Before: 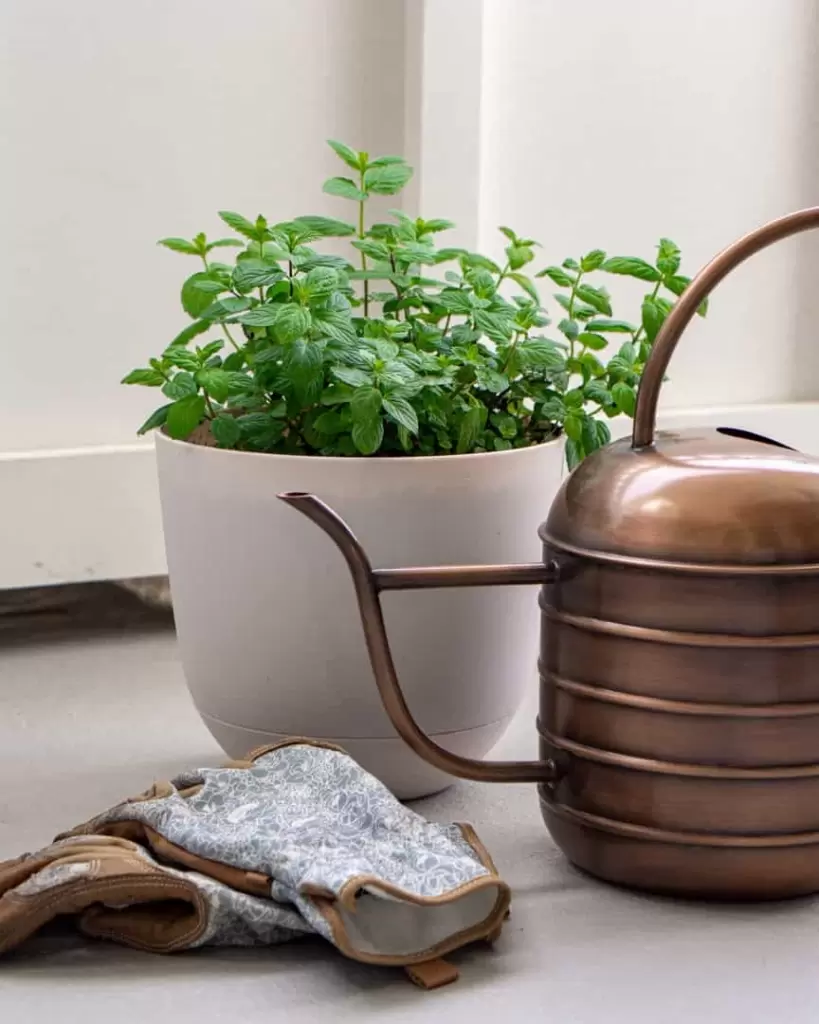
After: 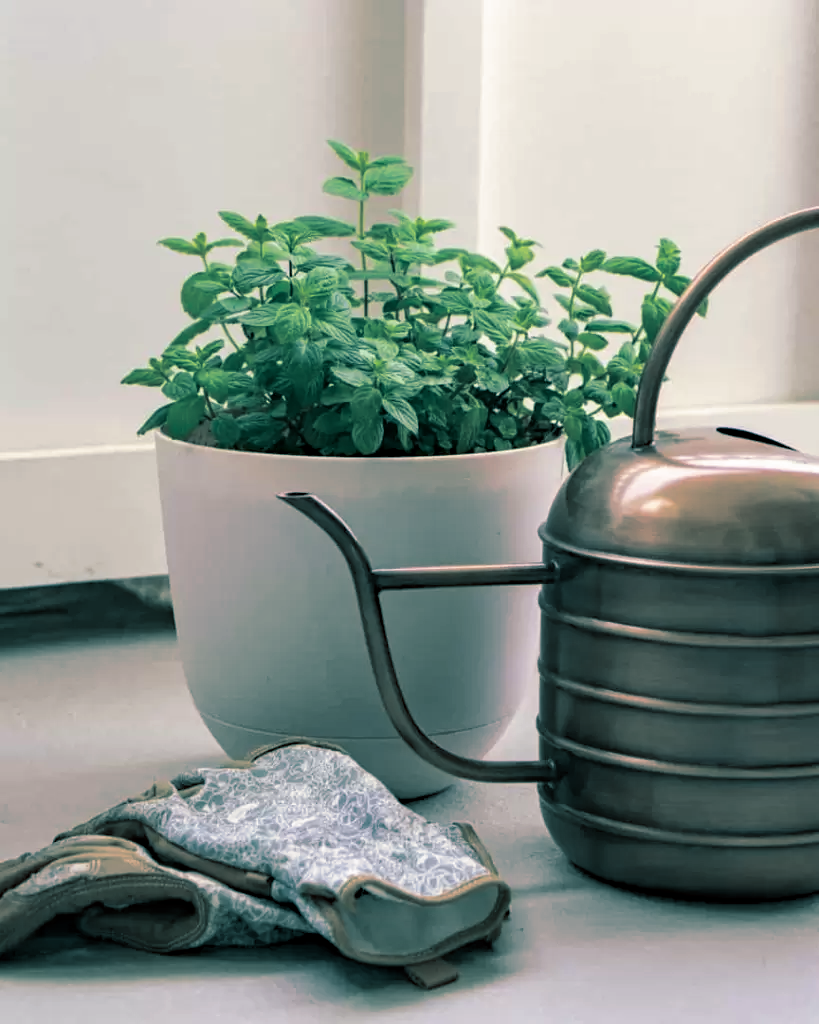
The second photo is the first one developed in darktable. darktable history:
split-toning: shadows › hue 186.43°, highlights › hue 49.29°, compress 30.29%
haze removal: compatibility mode true, adaptive false
